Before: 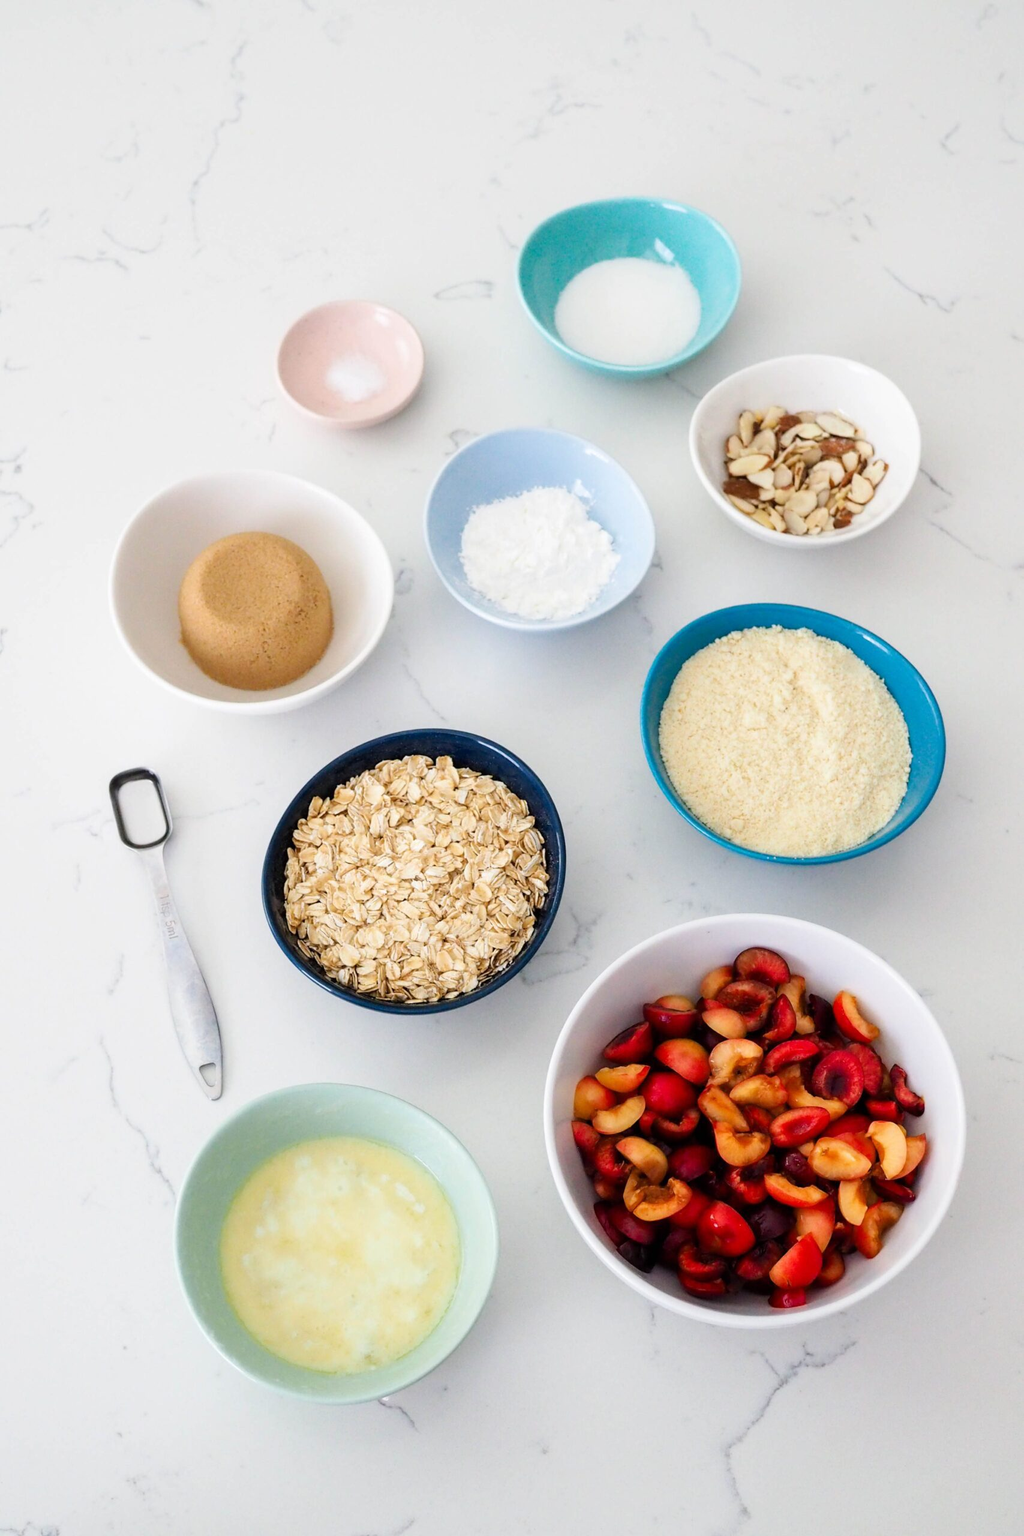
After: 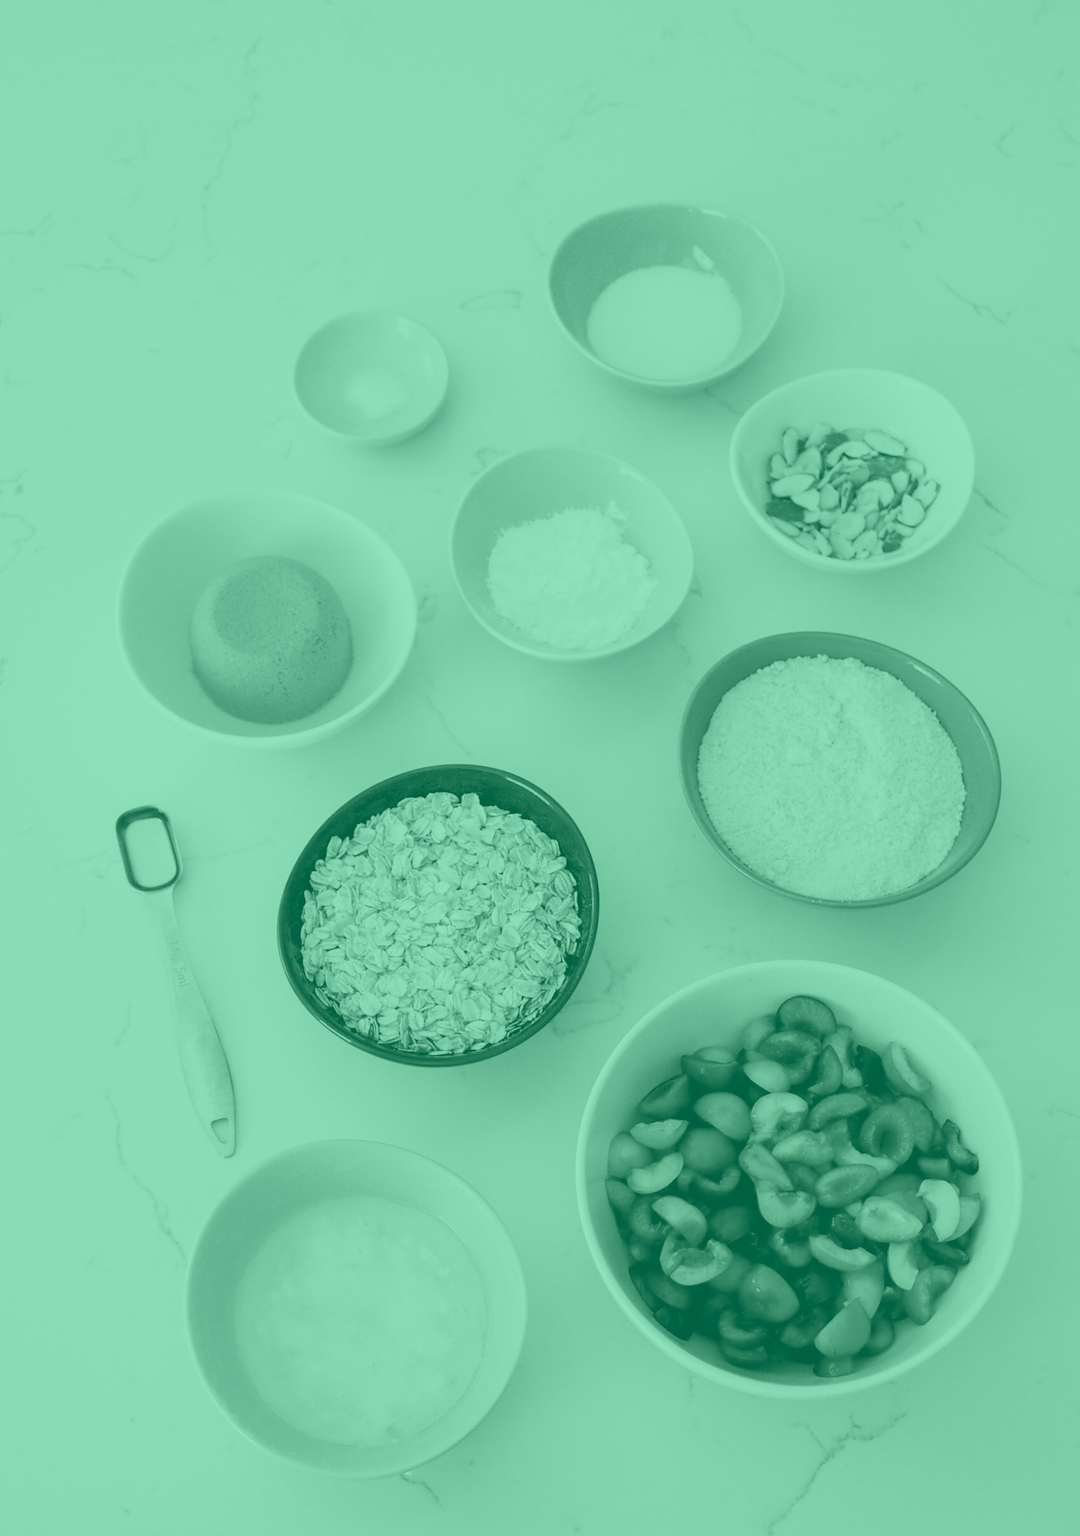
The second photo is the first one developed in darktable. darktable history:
colorize: hue 147.6°, saturation 65%, lightness 21.64%
white balance: red 0.967, blue 1.049
crop: top 0.448%, right 0.264%, bottom 5.045%
